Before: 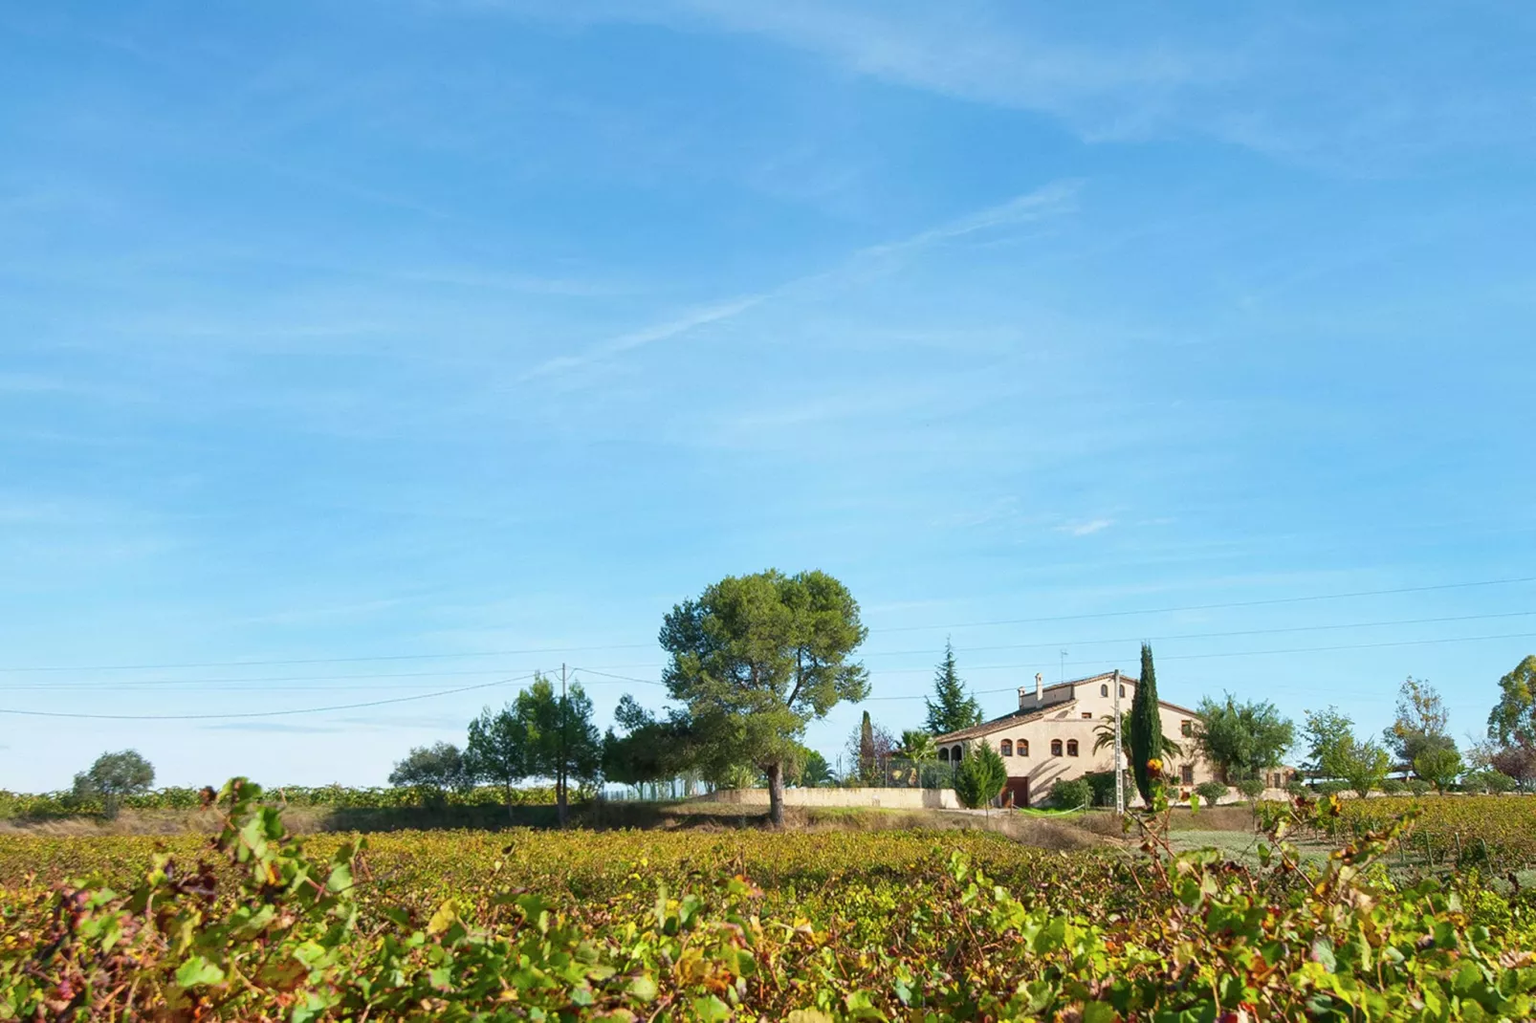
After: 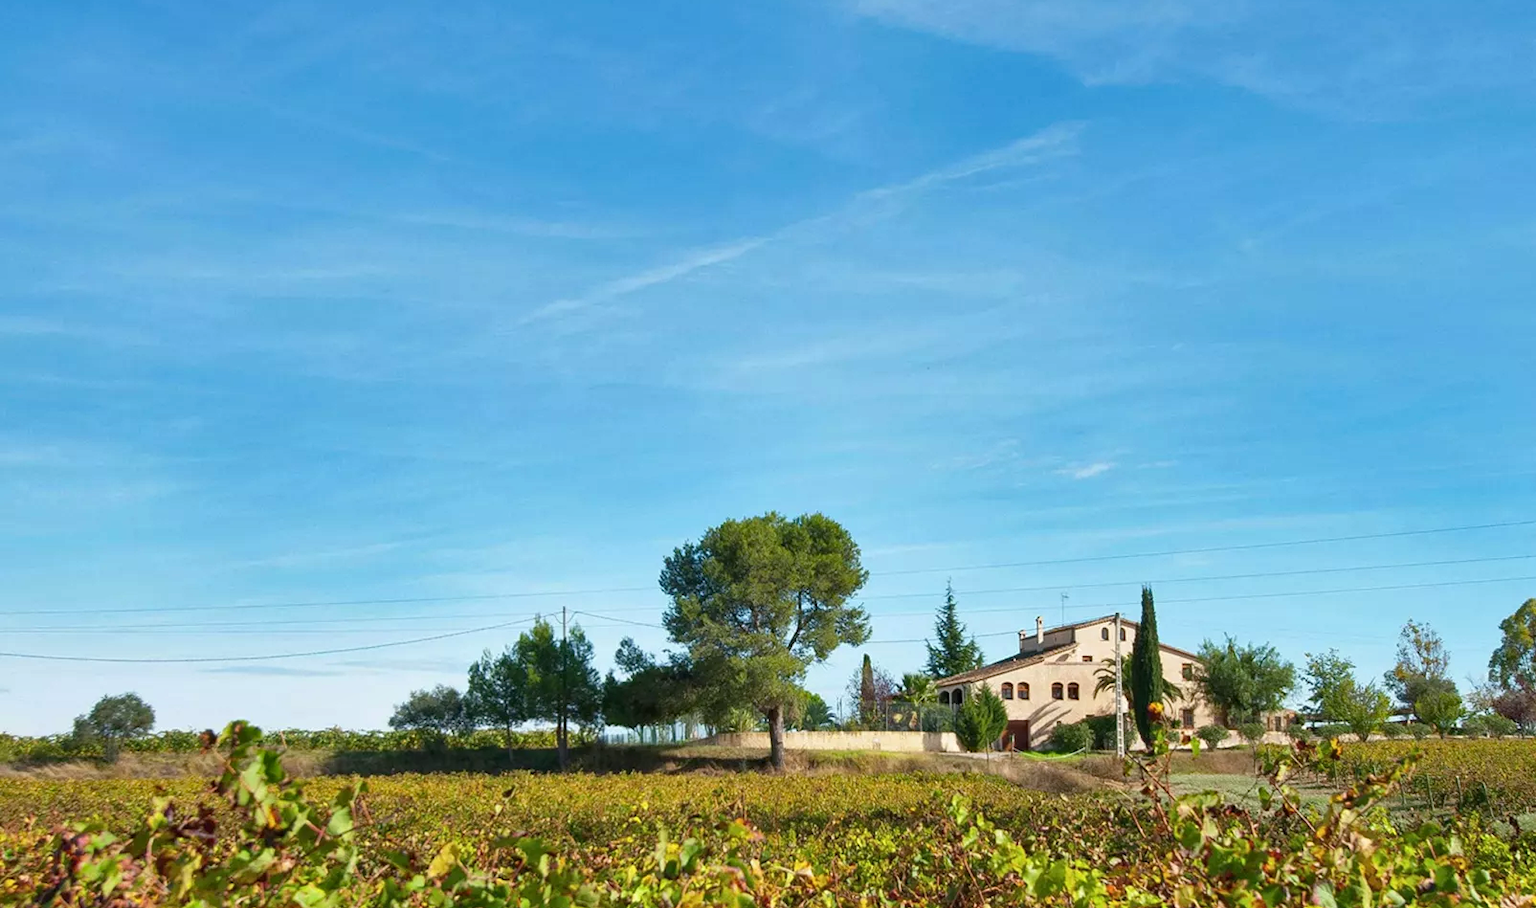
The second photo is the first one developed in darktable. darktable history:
haze removal: compatibility mode true, adaptive false
shadows and highlights: shadows 32.83, highlights -47.7, soften with gaussian
crop and rotate: top 5.609%, bottom 5.609%
